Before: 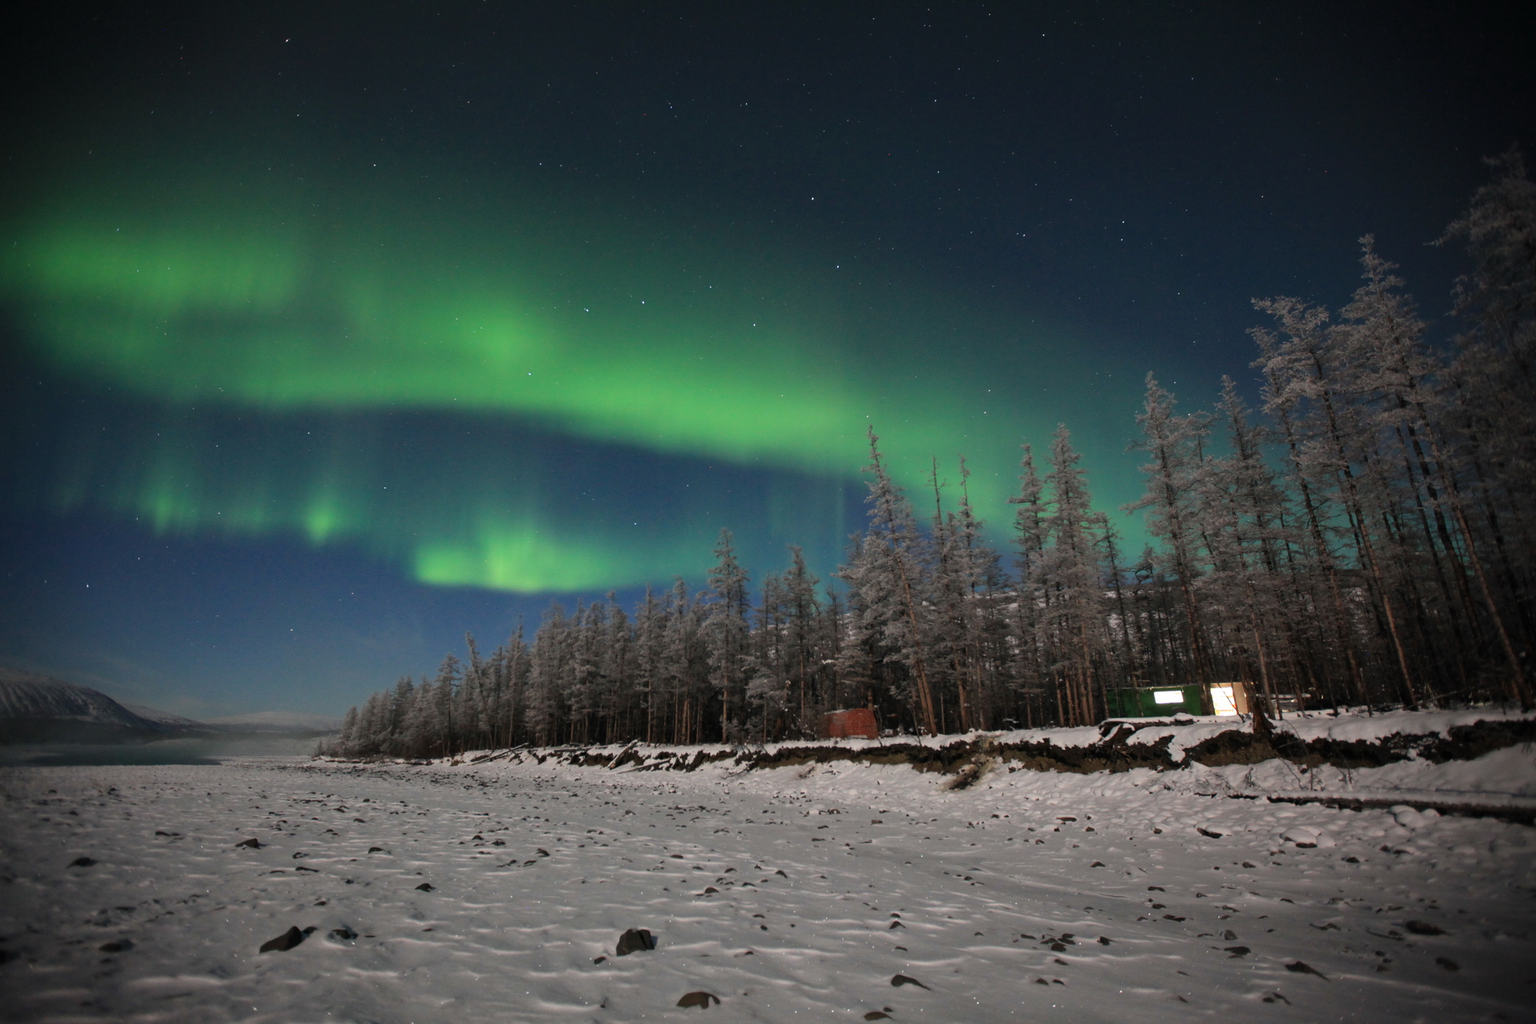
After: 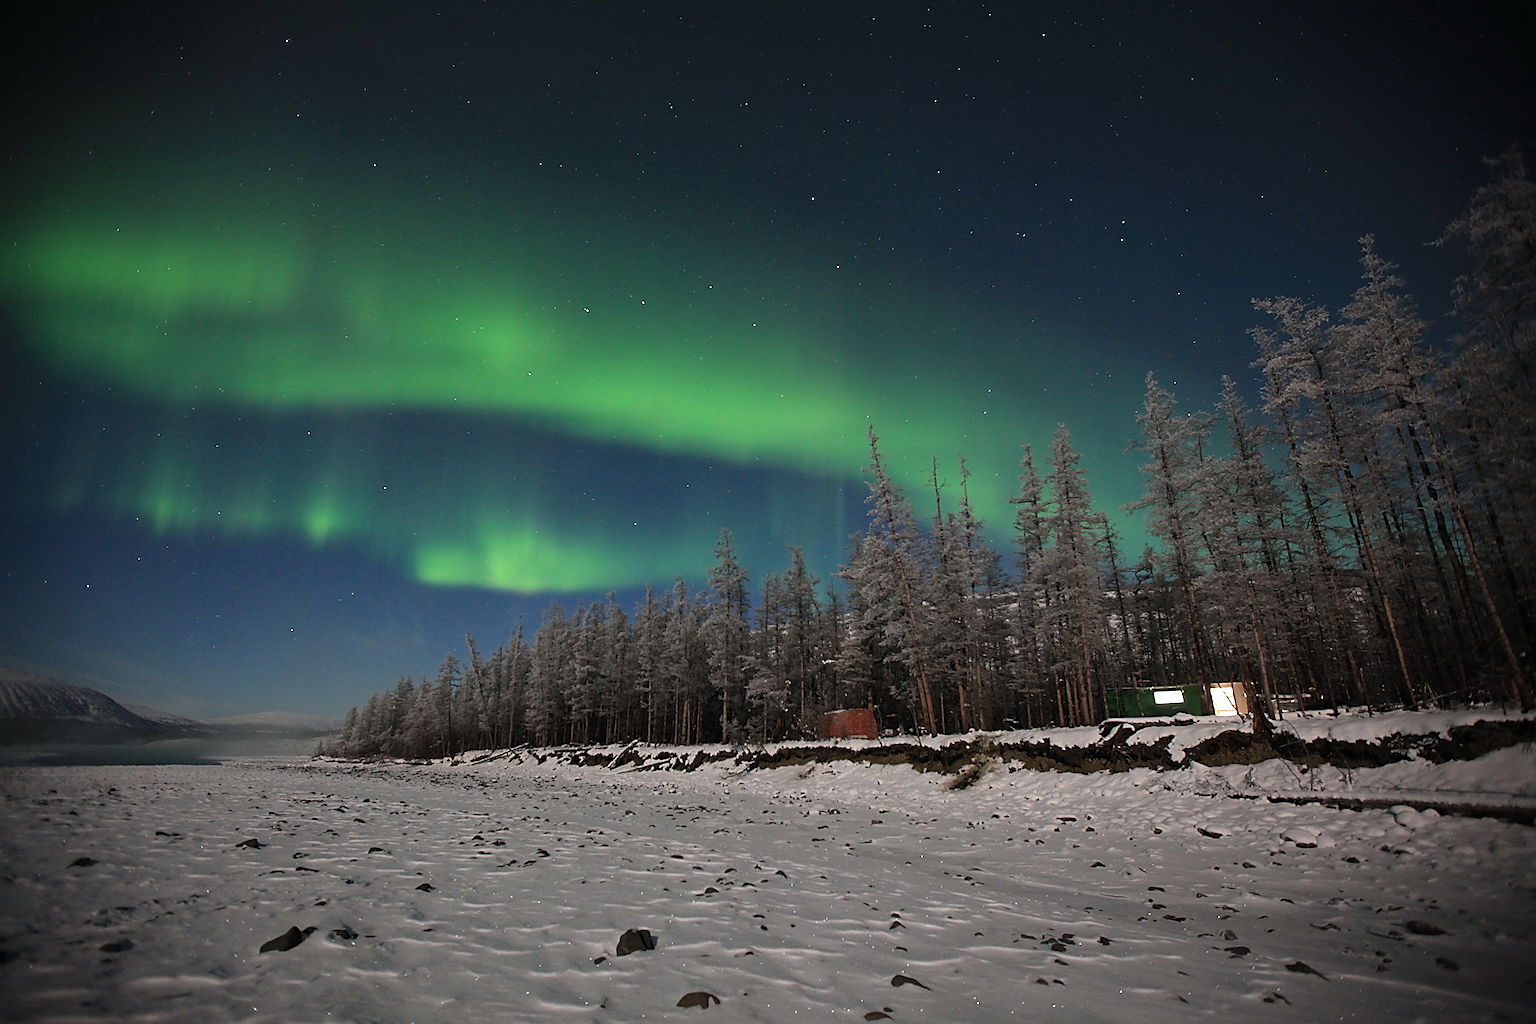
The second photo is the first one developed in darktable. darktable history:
sharpen: radius 1.383, amount 1.267, threshold 0.679
